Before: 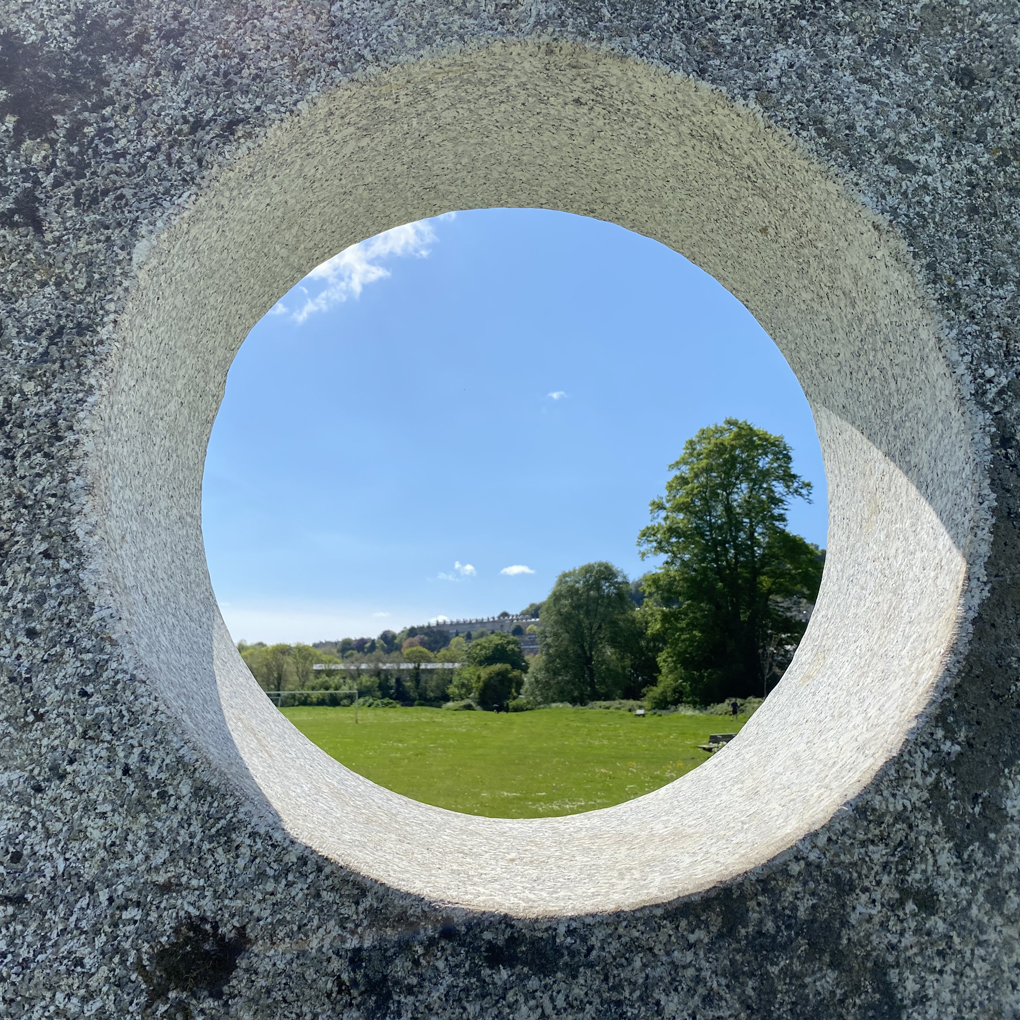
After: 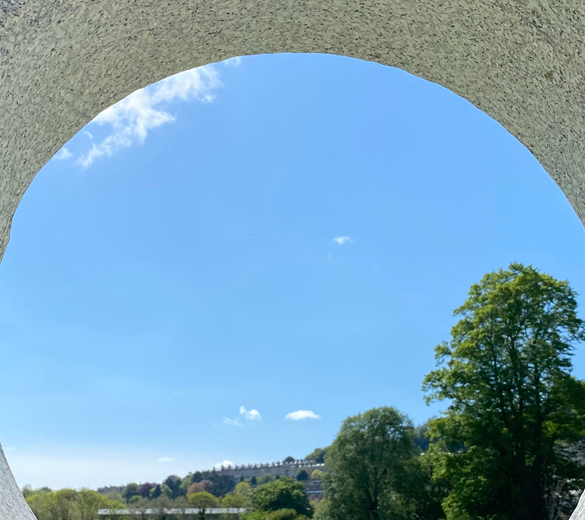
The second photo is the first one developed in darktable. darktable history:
crop: left 21.127%, top 15.258%, right 21.476%, bottom 33.681%
